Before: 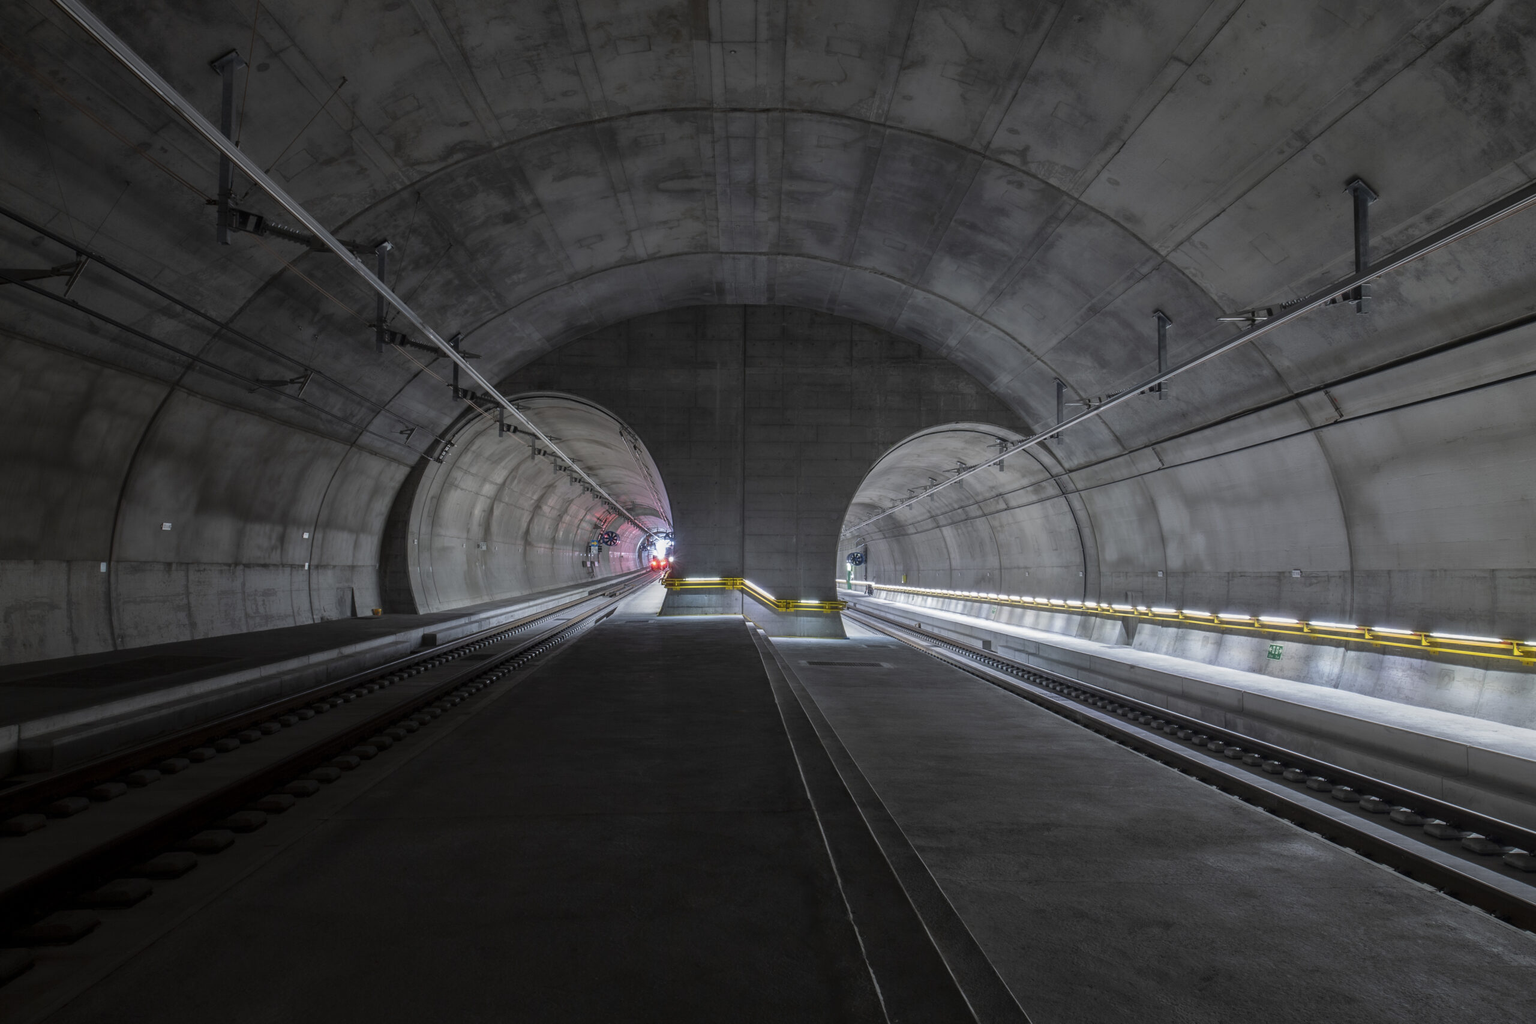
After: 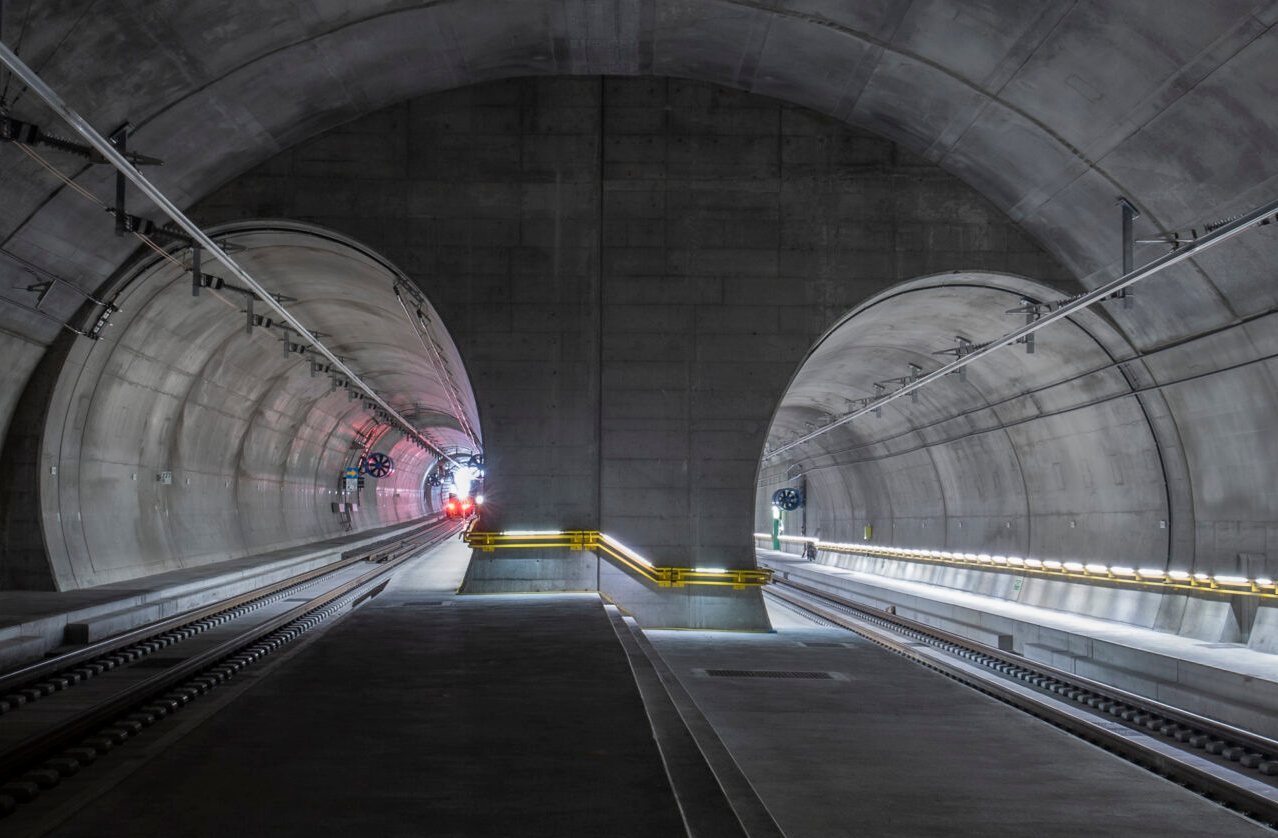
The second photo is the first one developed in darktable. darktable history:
crop: left 24.973%, top 25.365%, right 25.1%, bottom 25.506%
tone curve: curves: ch0 [(0, 0) (0.003, 0.003) (0.011, 0.011) (0.025, 0.025) (0.044, 0.044) (0.069, 0.068) (0.1, 0.098) (0.136, 0.134) (0.177, 0.175) (0.224, 0.221) (0.277, 0.273) (0.335, 0.33) (0.399, 0.393) (0.468, 0.461) (0.543, 0.546) (0.623, 0.625) (0.709, 0.711) (0.801, 0.802) (0.898, 0.898) (1, 1)], color space Lab, independent channels, preserve colors none
